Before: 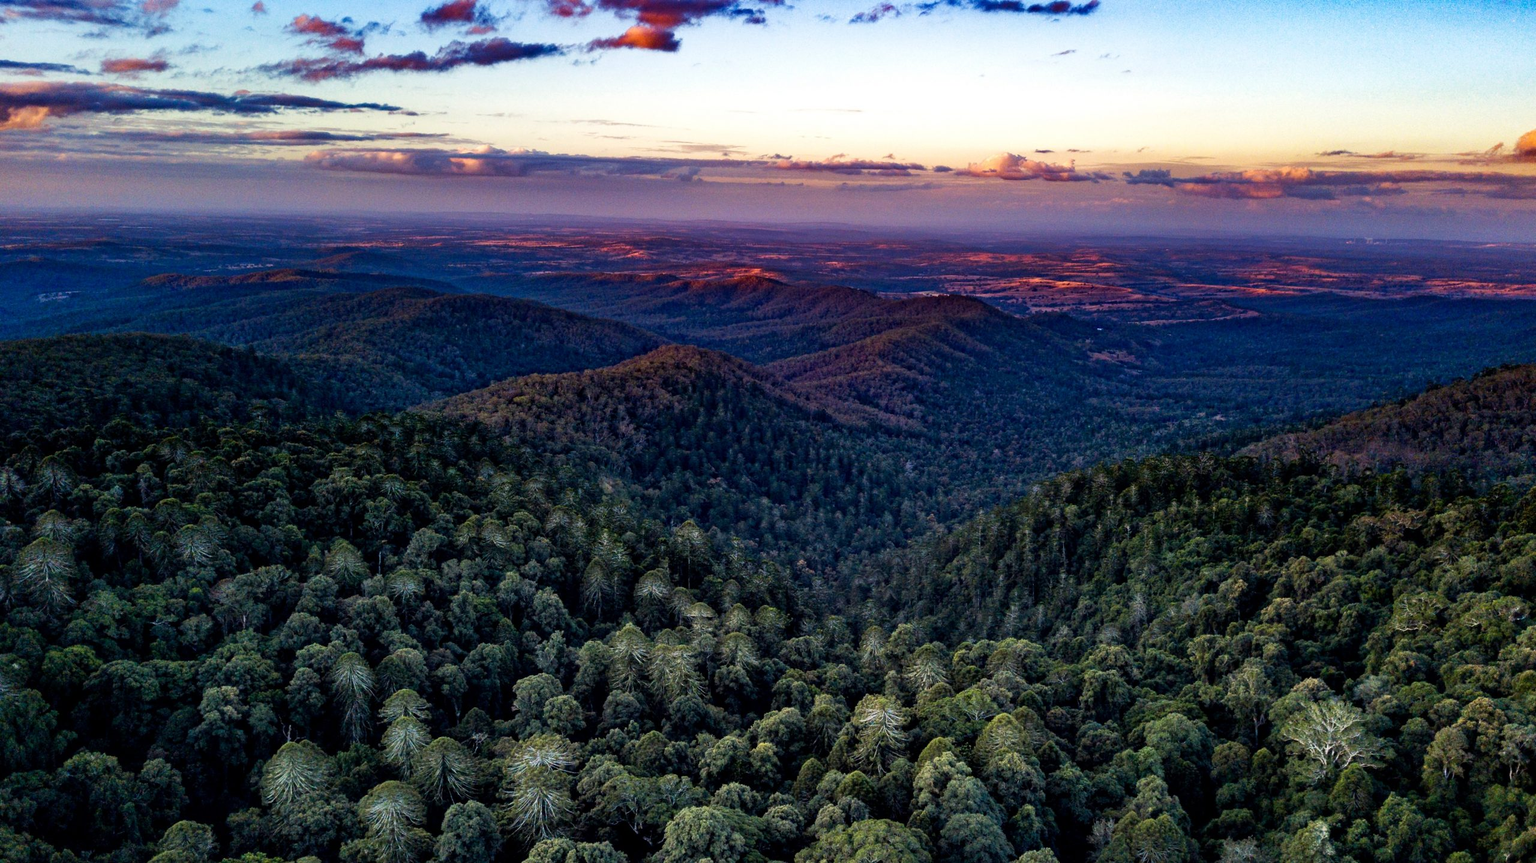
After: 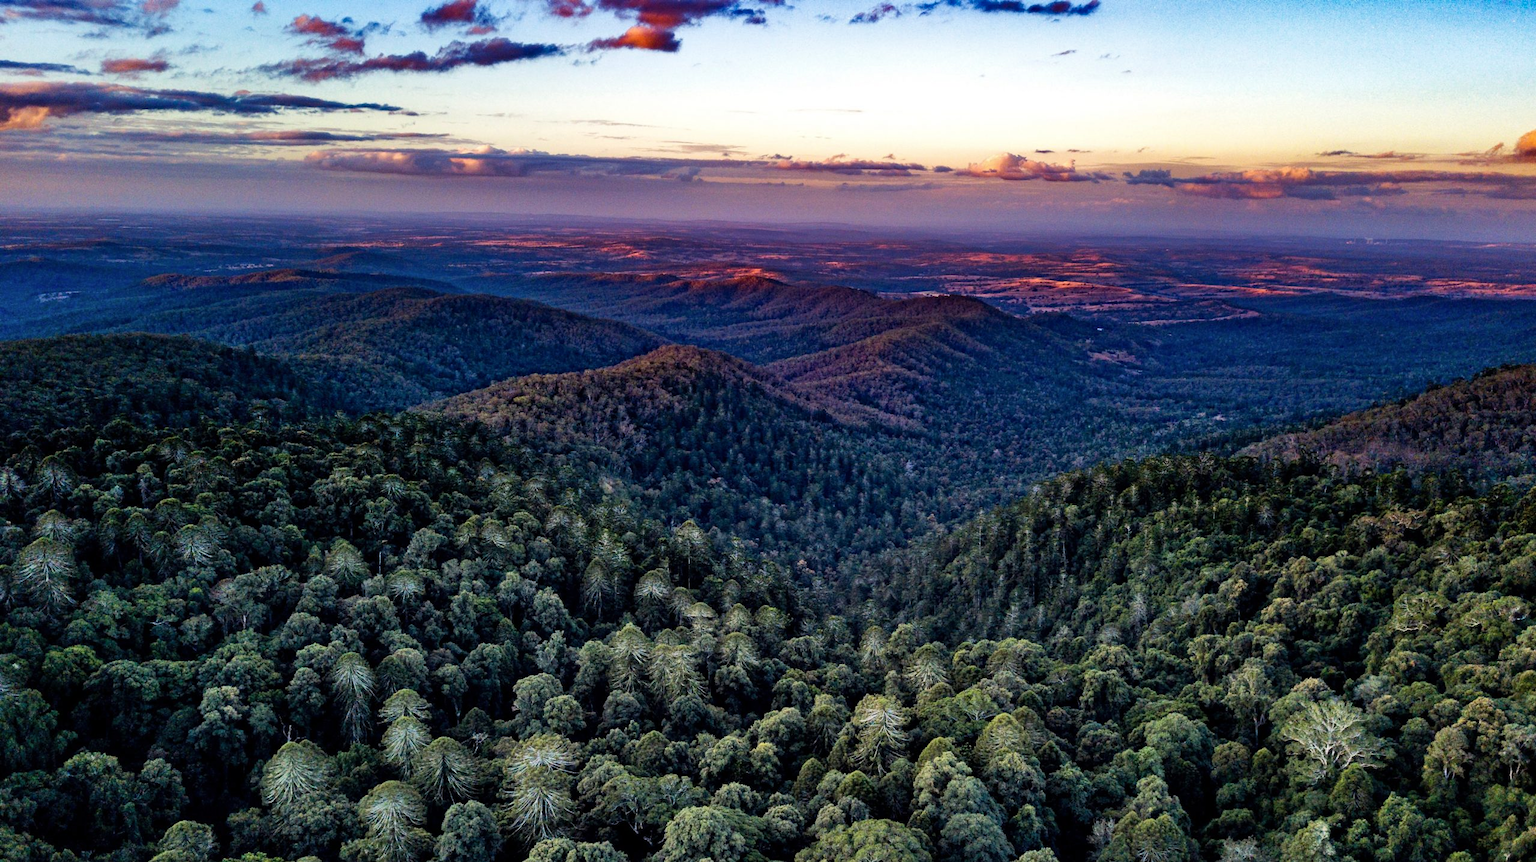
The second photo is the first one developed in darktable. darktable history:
color balance rgb: global vibrance 1%, saturation formula JzAzBz (2021)
shadows and highlights: shadows 37.27, highlights -28.18, soften with gaussian
